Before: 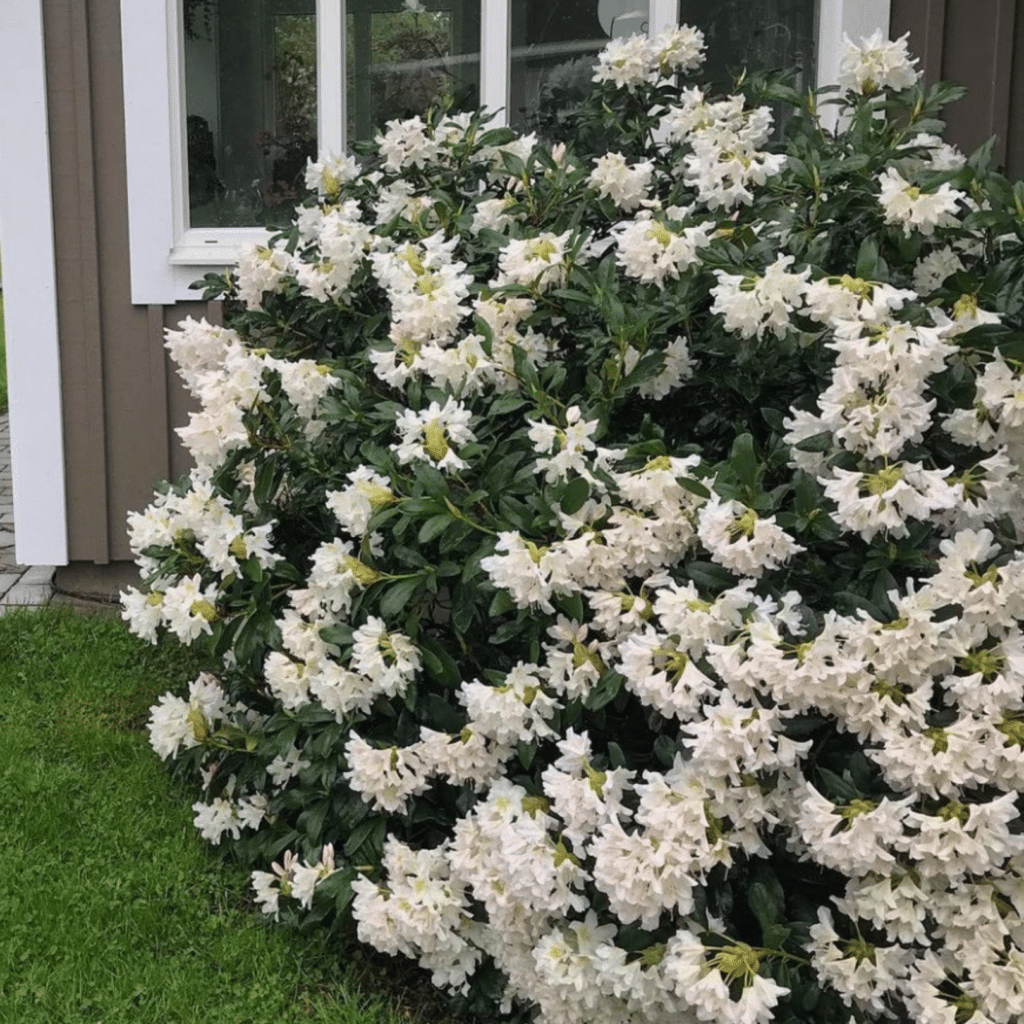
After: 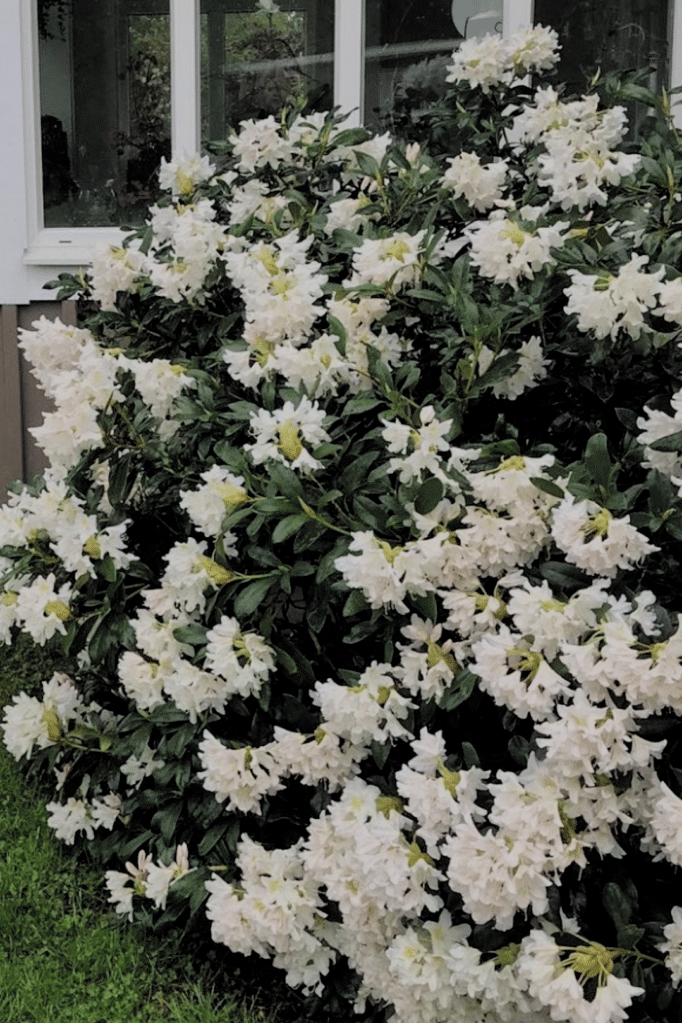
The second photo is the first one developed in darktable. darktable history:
crop and rotate: left 14.35%, right 18.985%
filmic rgb: black relative exposure -4.79 EV, white relative exposure 4.05 EV, threshold 3 EV, hardness 2.78, preserve chrominance RGB euclidean norm, color science v5 (2021), contrast in shadows safe, contrast in highlights safe, enable highlight reconstruction true
